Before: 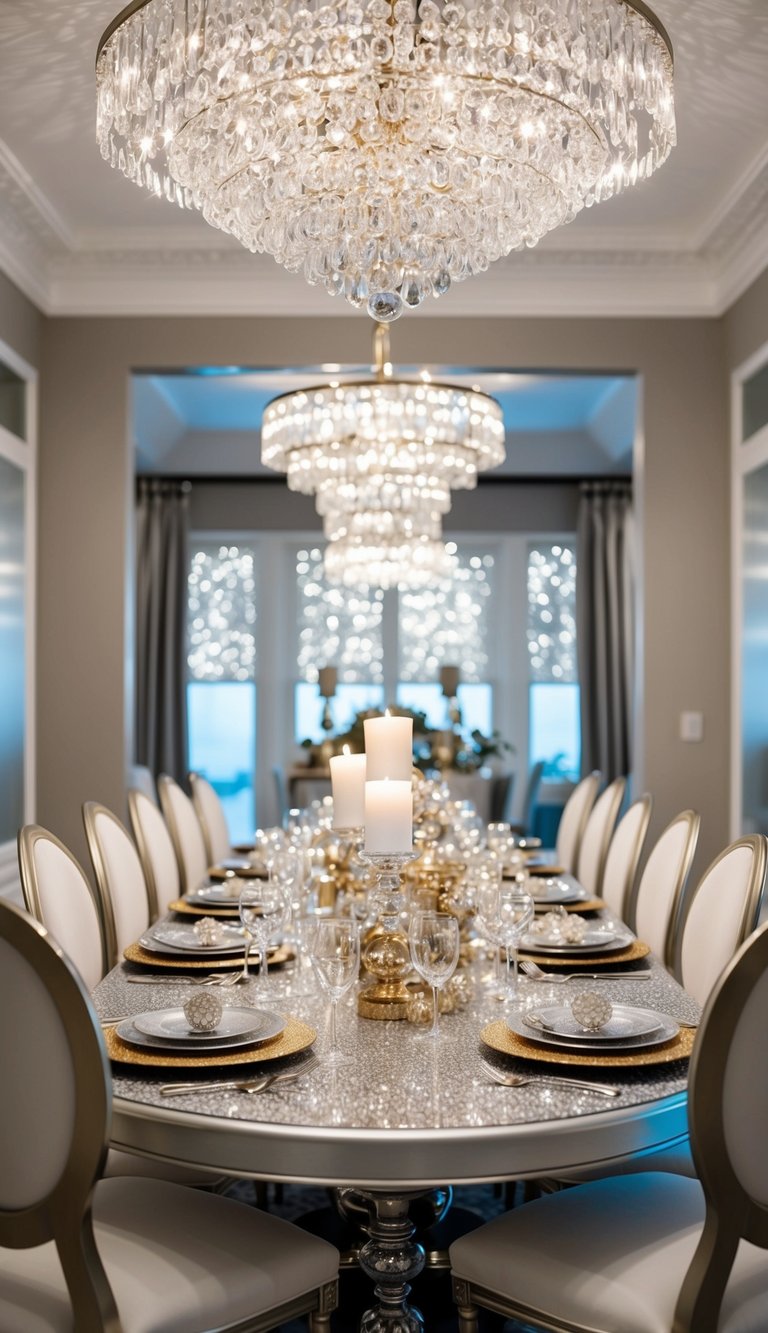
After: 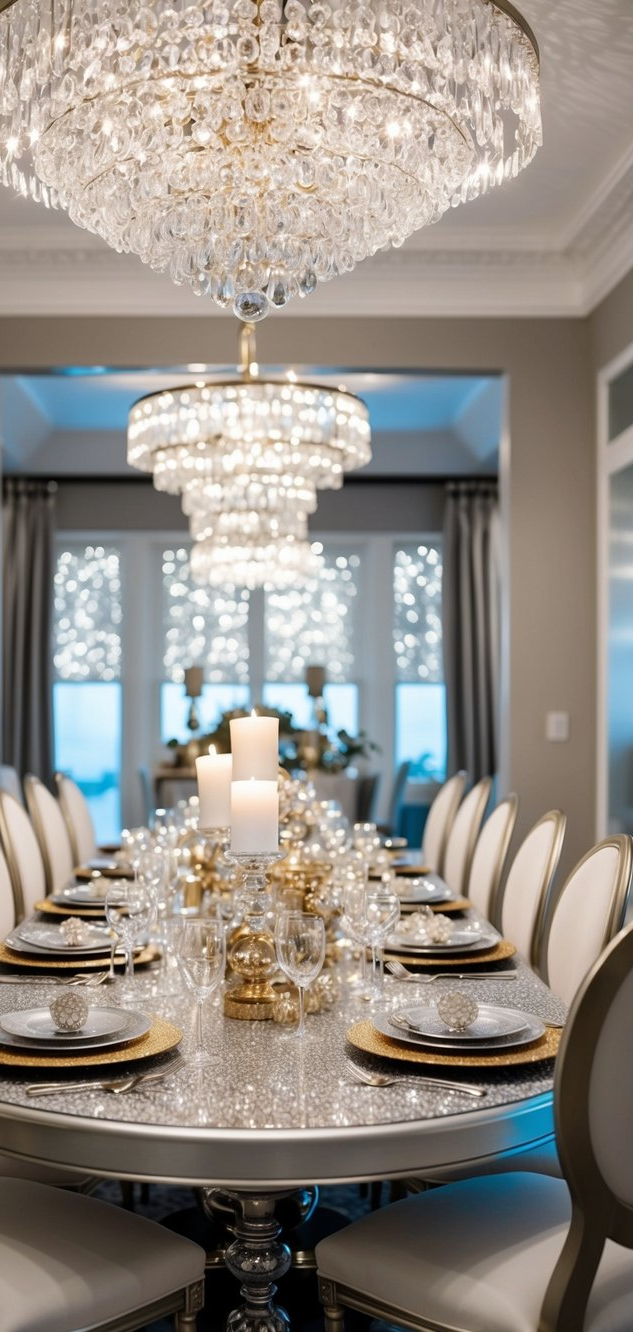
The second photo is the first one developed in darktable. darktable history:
crop: left 17.529%, bottom 0.035%
